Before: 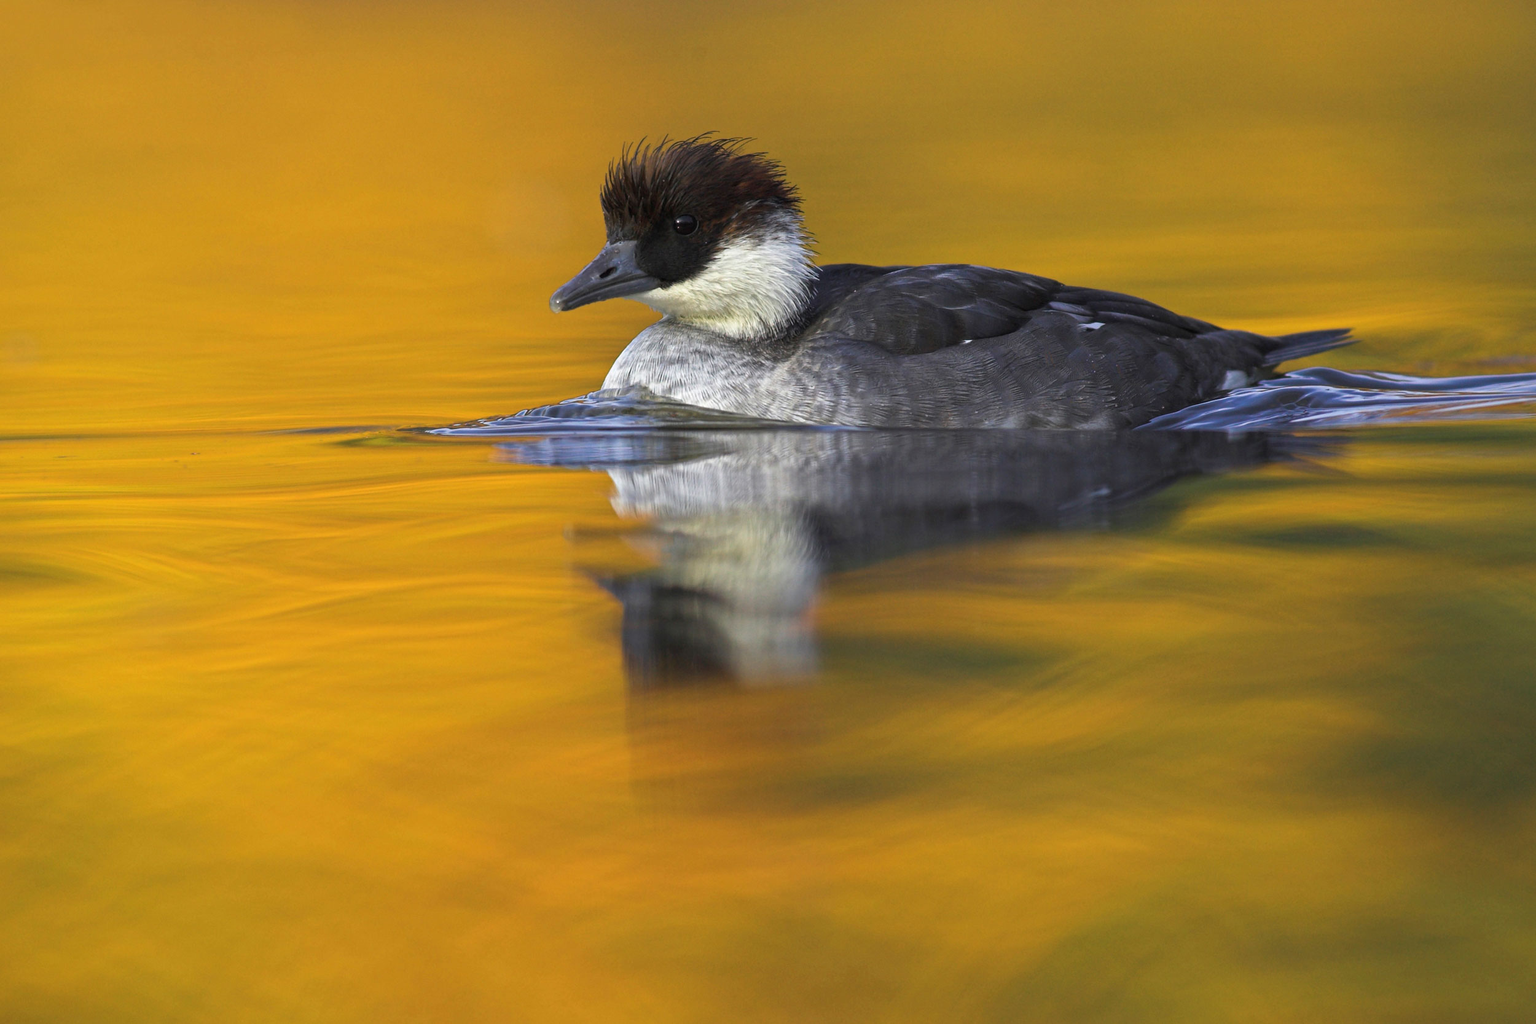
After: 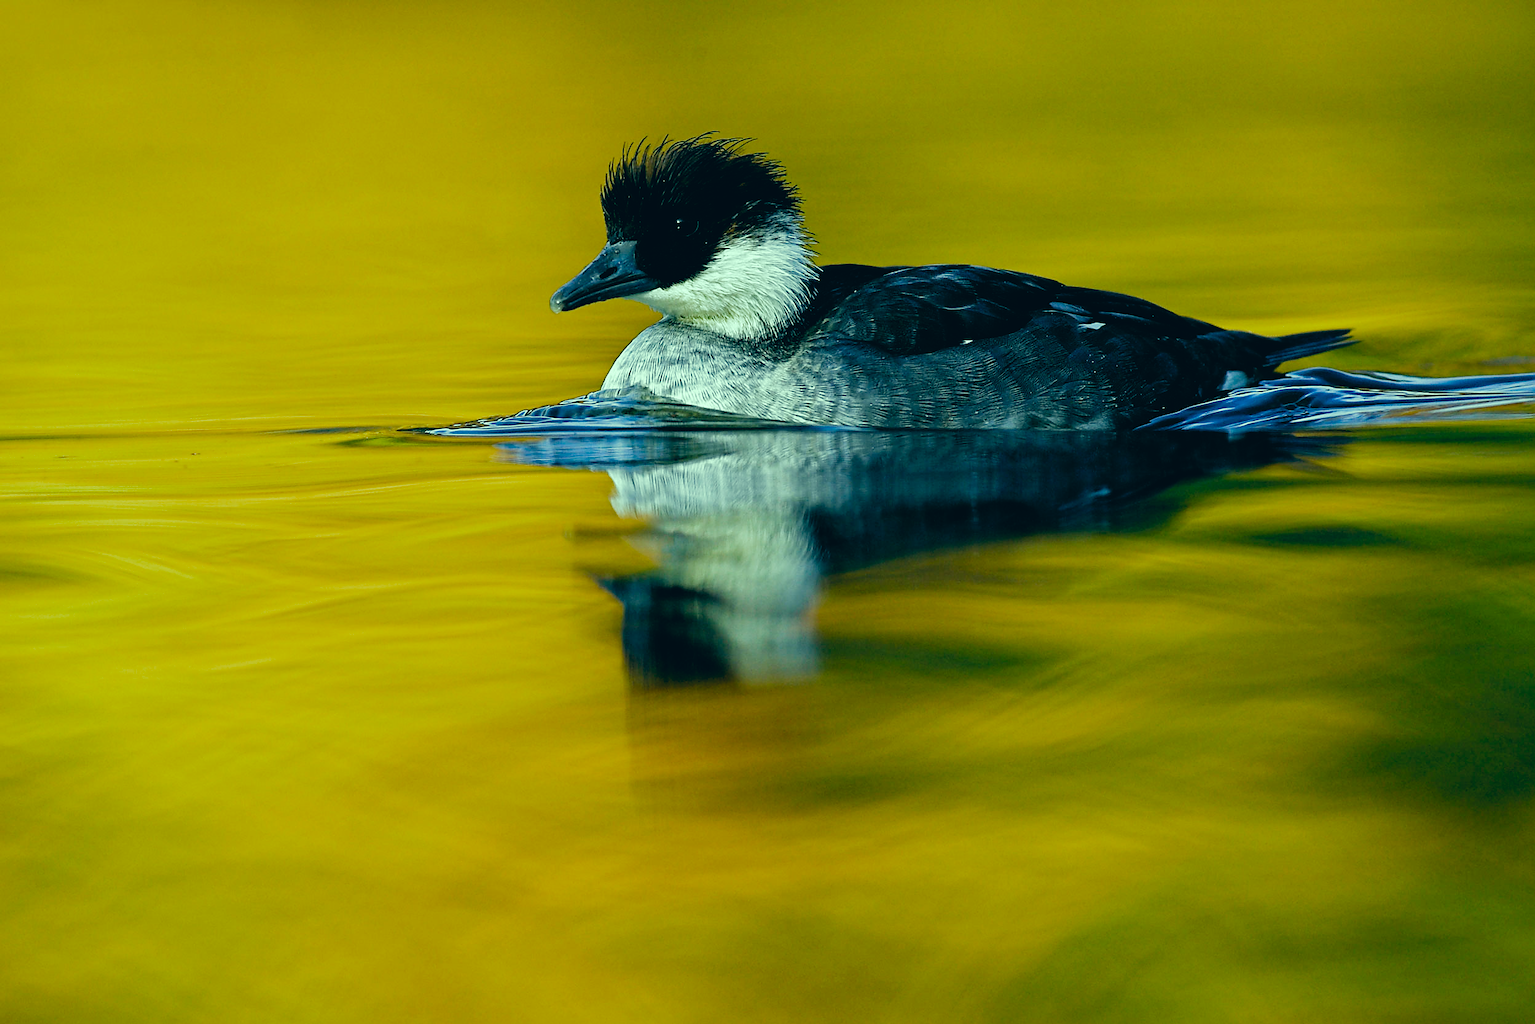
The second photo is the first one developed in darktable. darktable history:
sharpen: radius 1.398, amount 1.235, threshold 0.802
filmic rgb: black relative exposure -3.64 EV, white relative exposure 2.44 EV, hardness 3.27, add noise in highlights 0.002, preserve chrominance no, color science v3 (2019), use custom middle-gray values true, contrast in highlights soft
color correction: highlights a* -20.08, highlights b* 9.79, shadows a* -20.93, shadows b* -11.24
